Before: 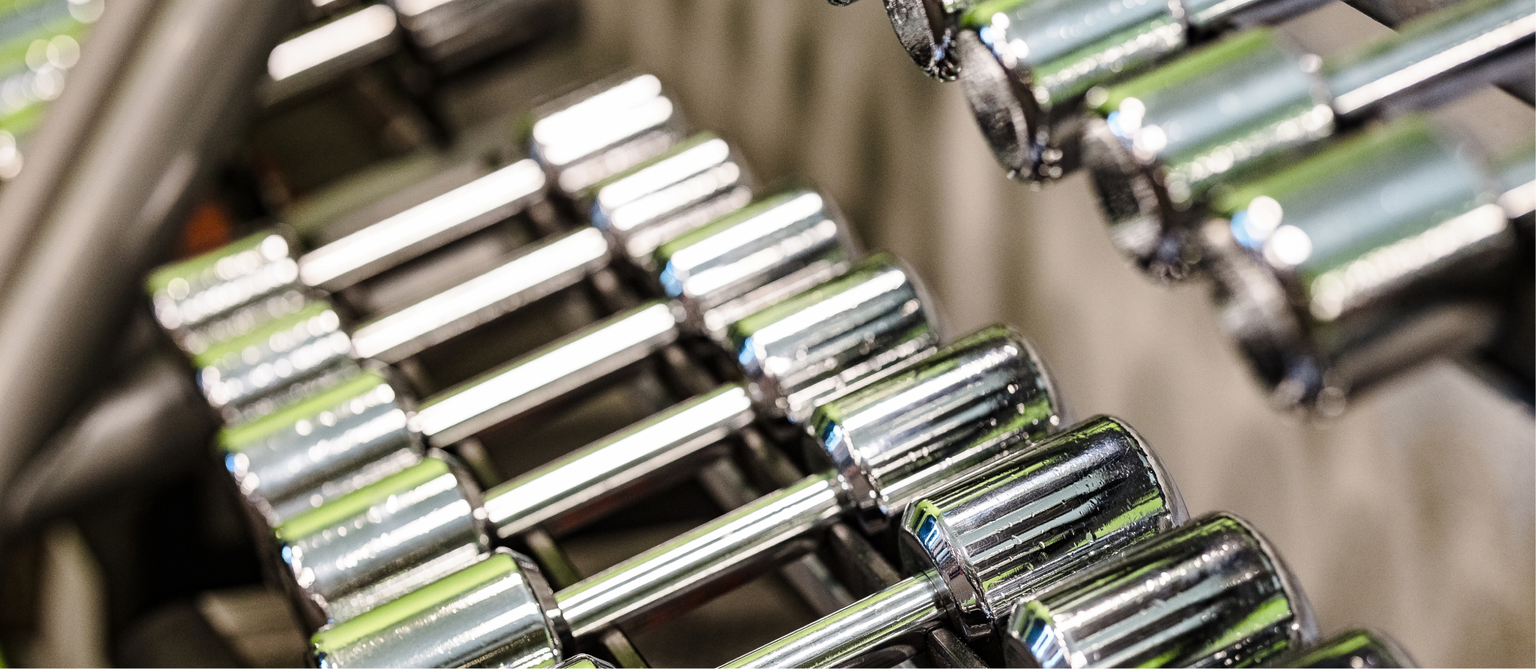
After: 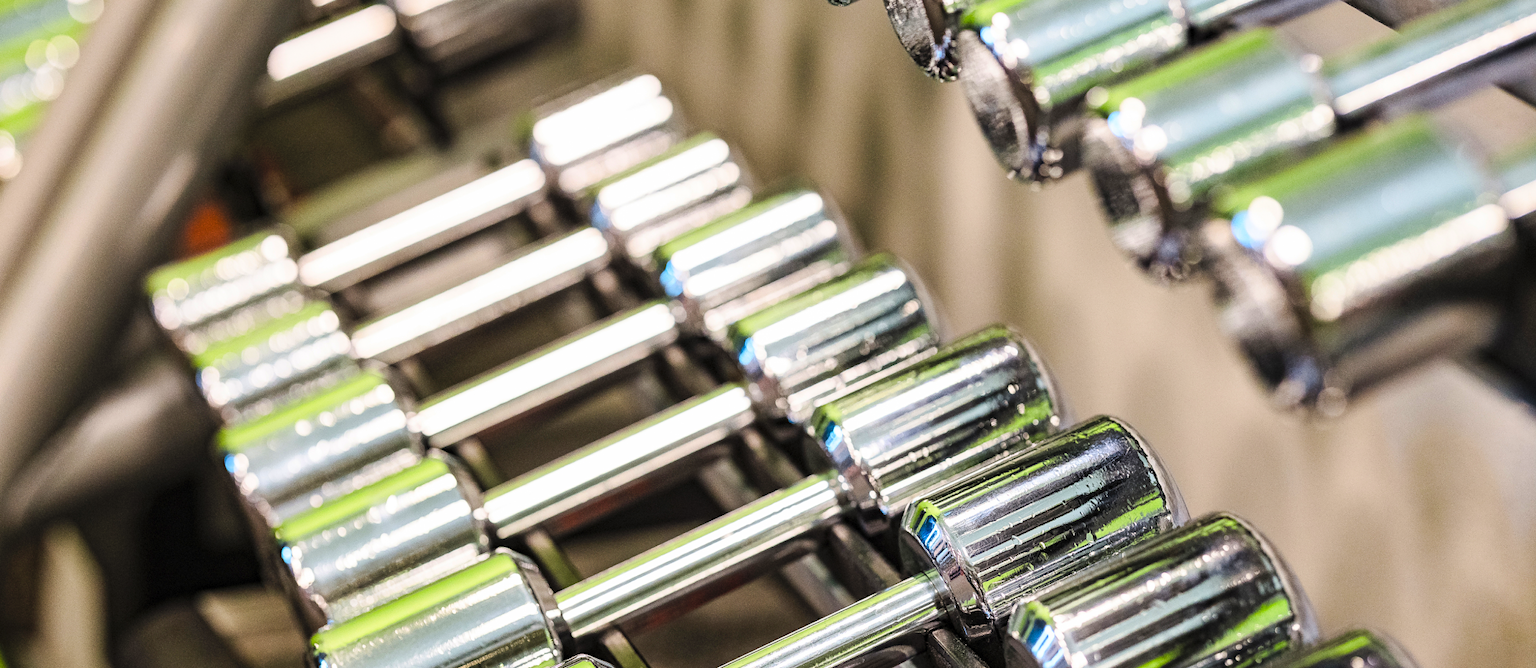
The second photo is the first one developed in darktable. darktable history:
contrast brightness saturation: contrast 0.067, brightness 0.179, saturation 0.415
crop: left 0.059%
